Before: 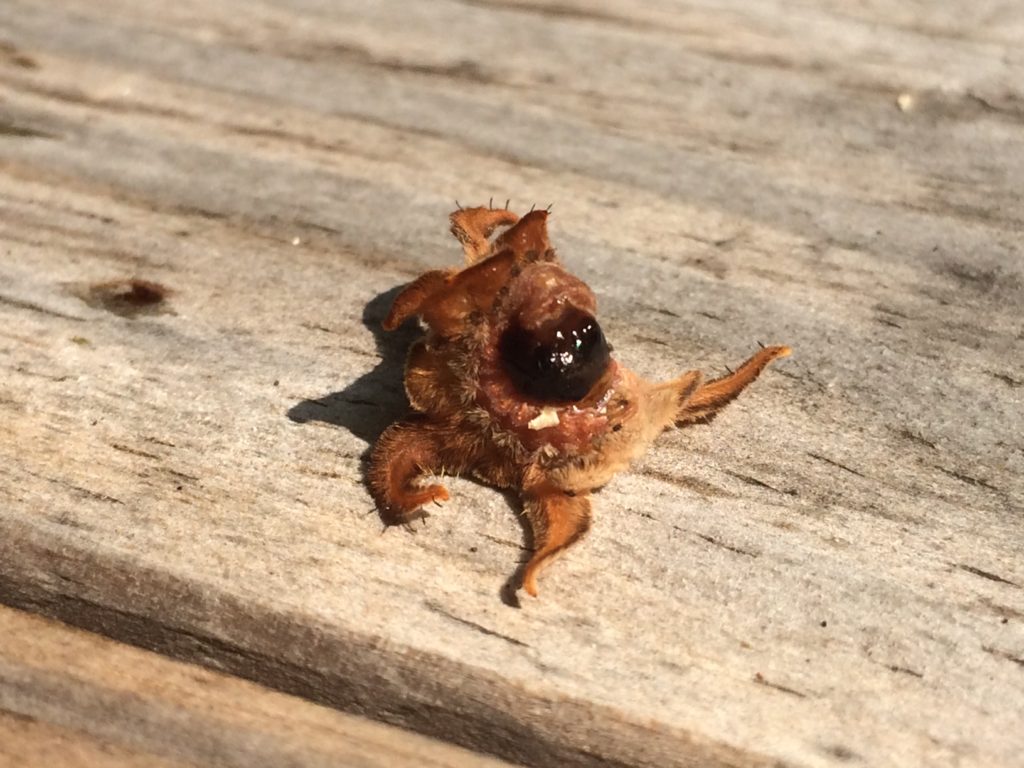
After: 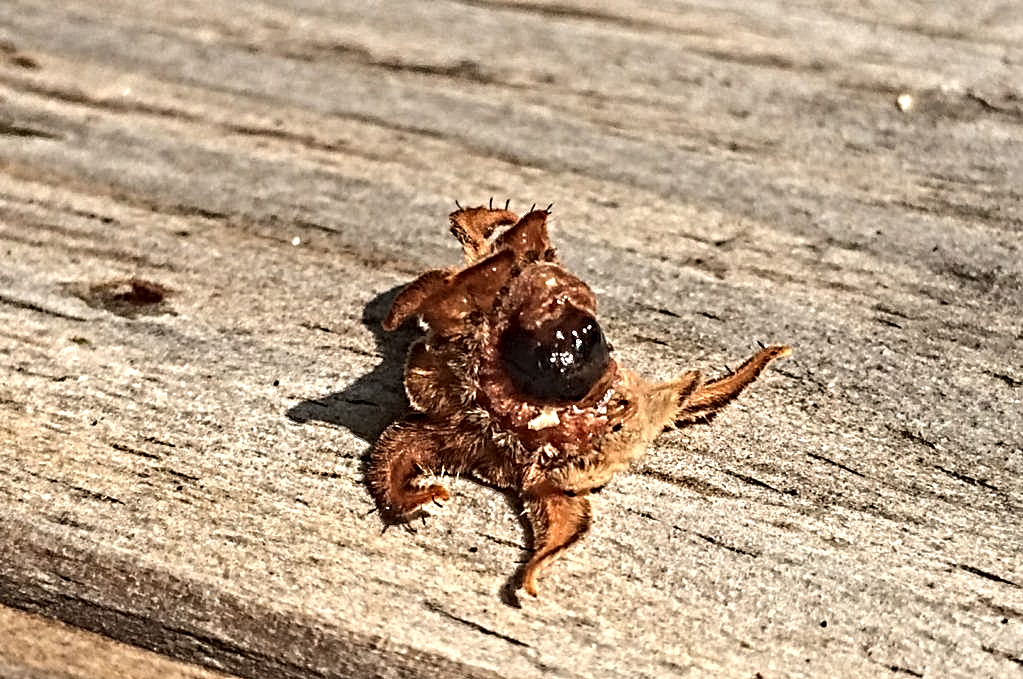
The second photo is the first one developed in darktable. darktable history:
crop and rotate: top 0%, bottom 11.49%
contrast equalizer: octaves 7, y [[0.406, 0.494, 0.589, 0.753, 0.877, 0.999], [0.5 ×6], [0.5 ×6], [0 ×6], [0 ×6]]
